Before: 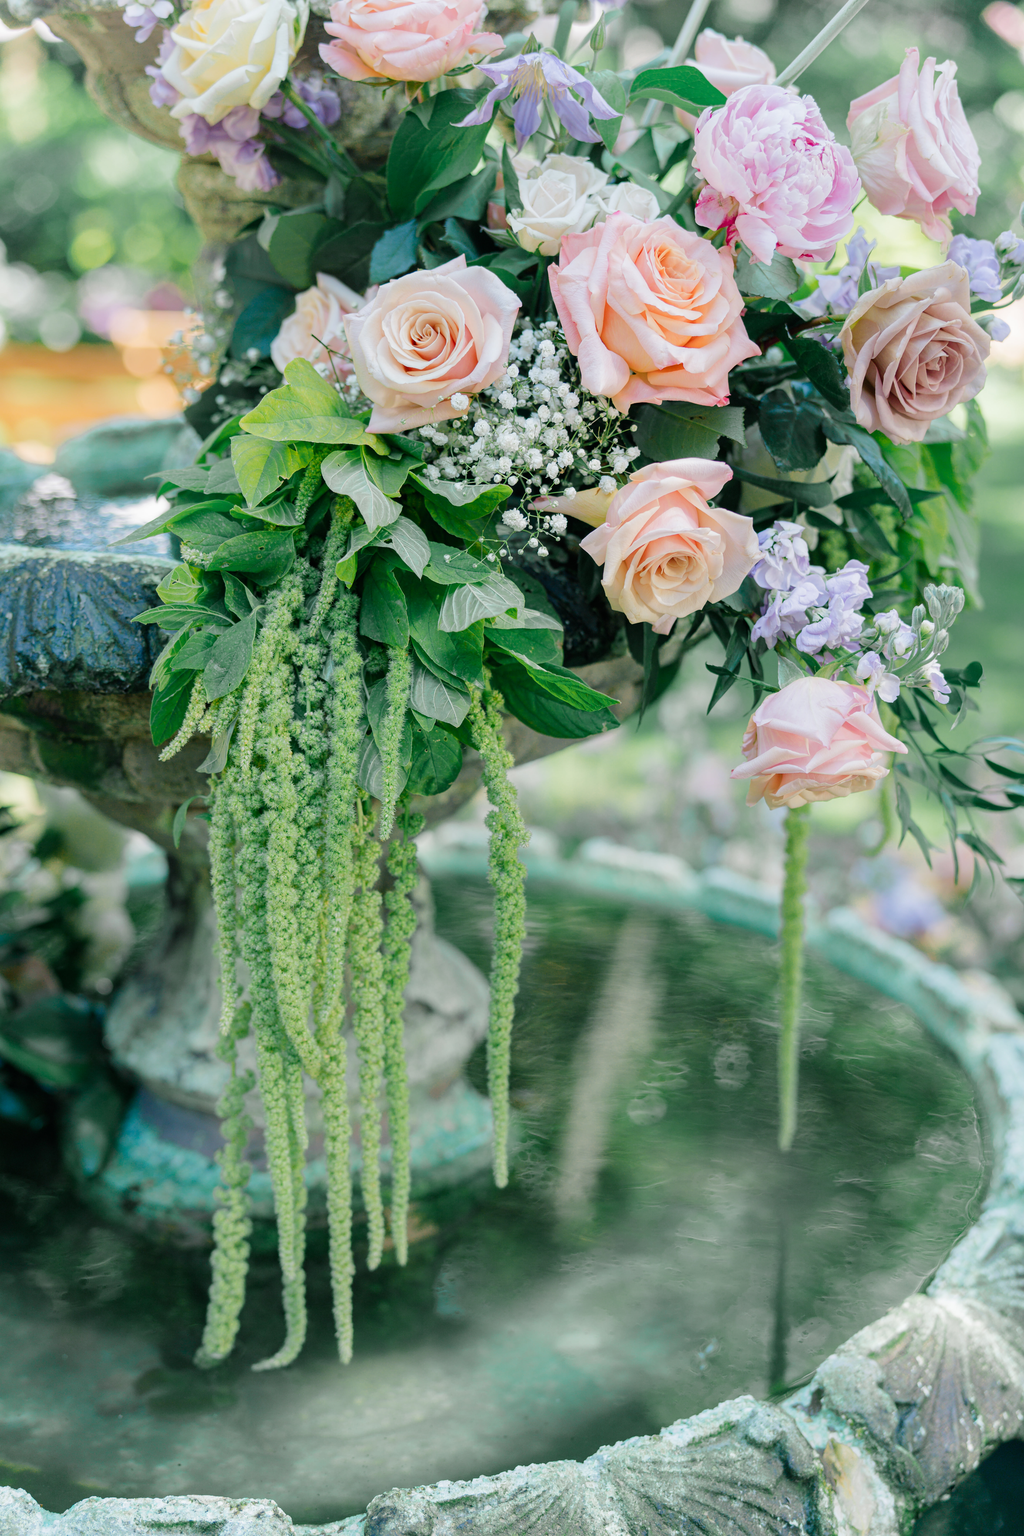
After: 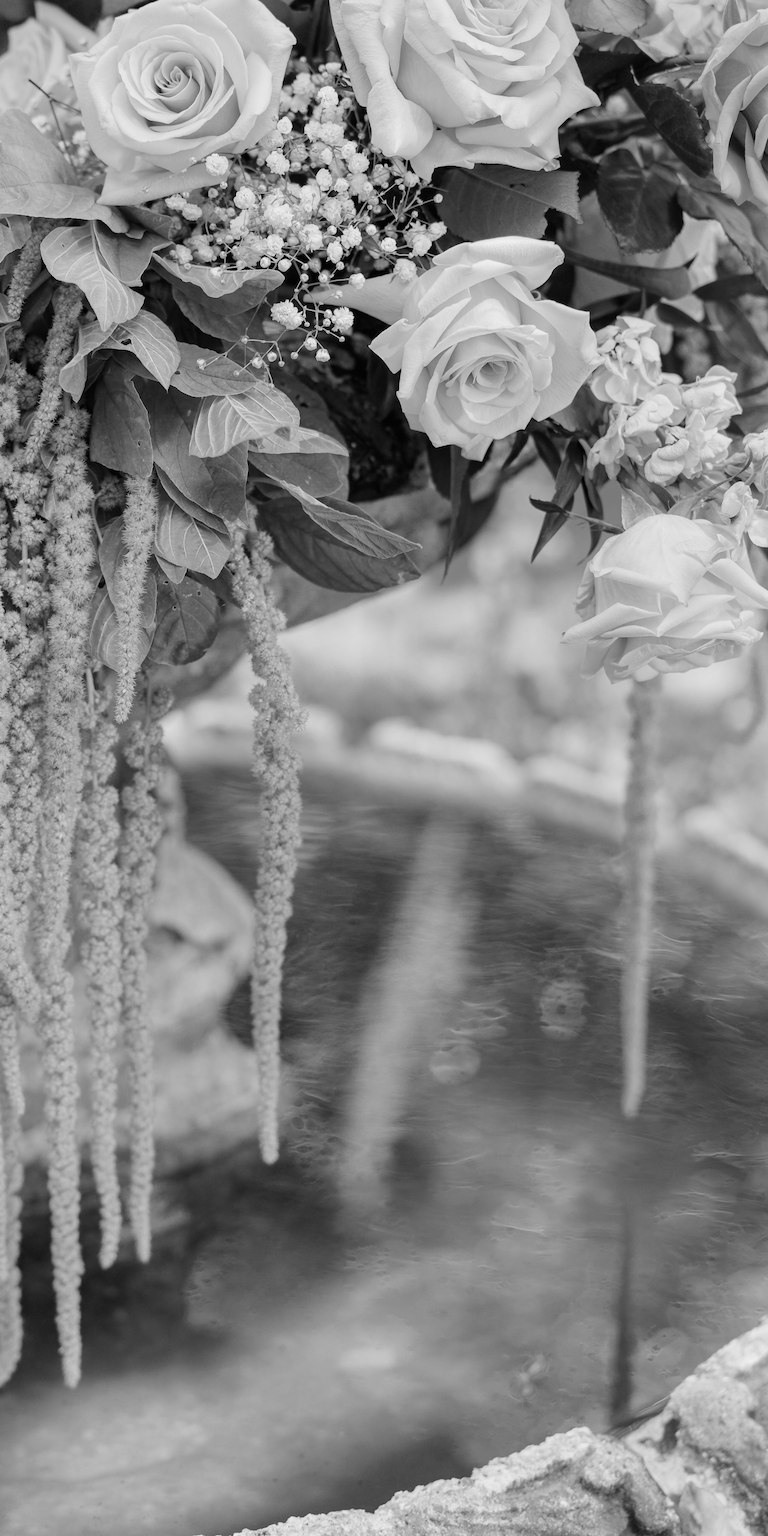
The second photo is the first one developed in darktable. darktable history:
crop and rotate: left 28.256%, top 17.734%, right 12.656%, bottom 3.573%
monochrome: on, module defaults
